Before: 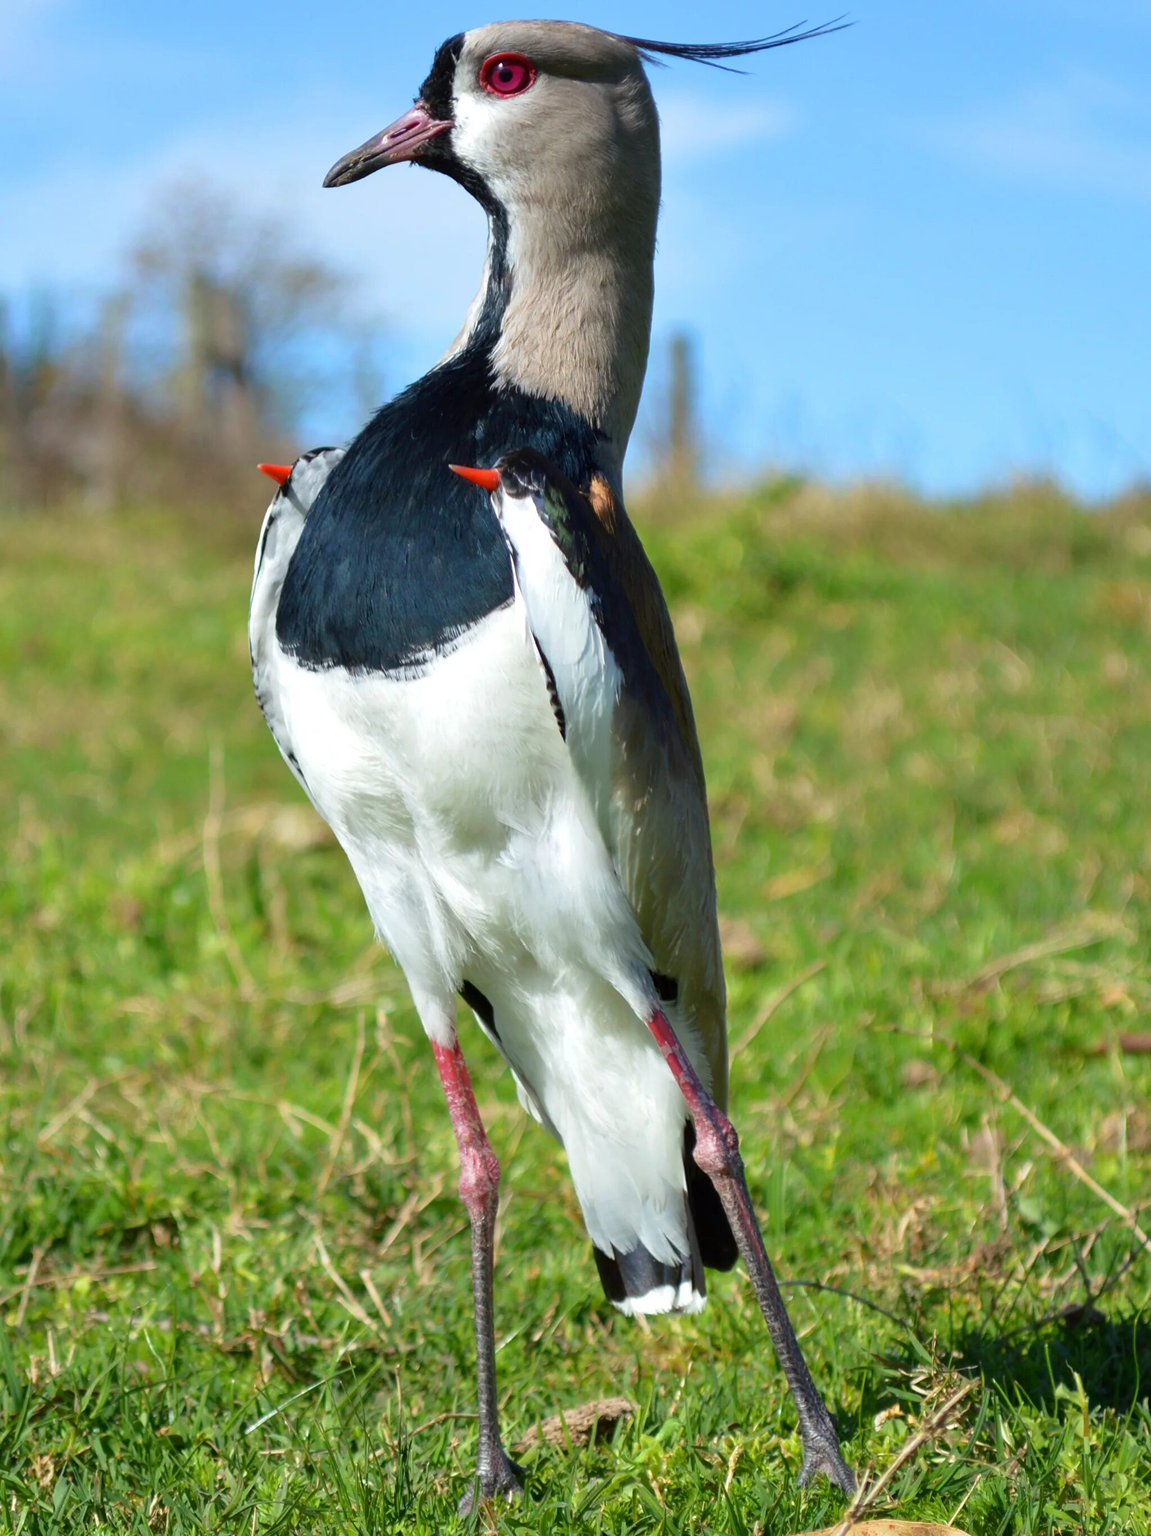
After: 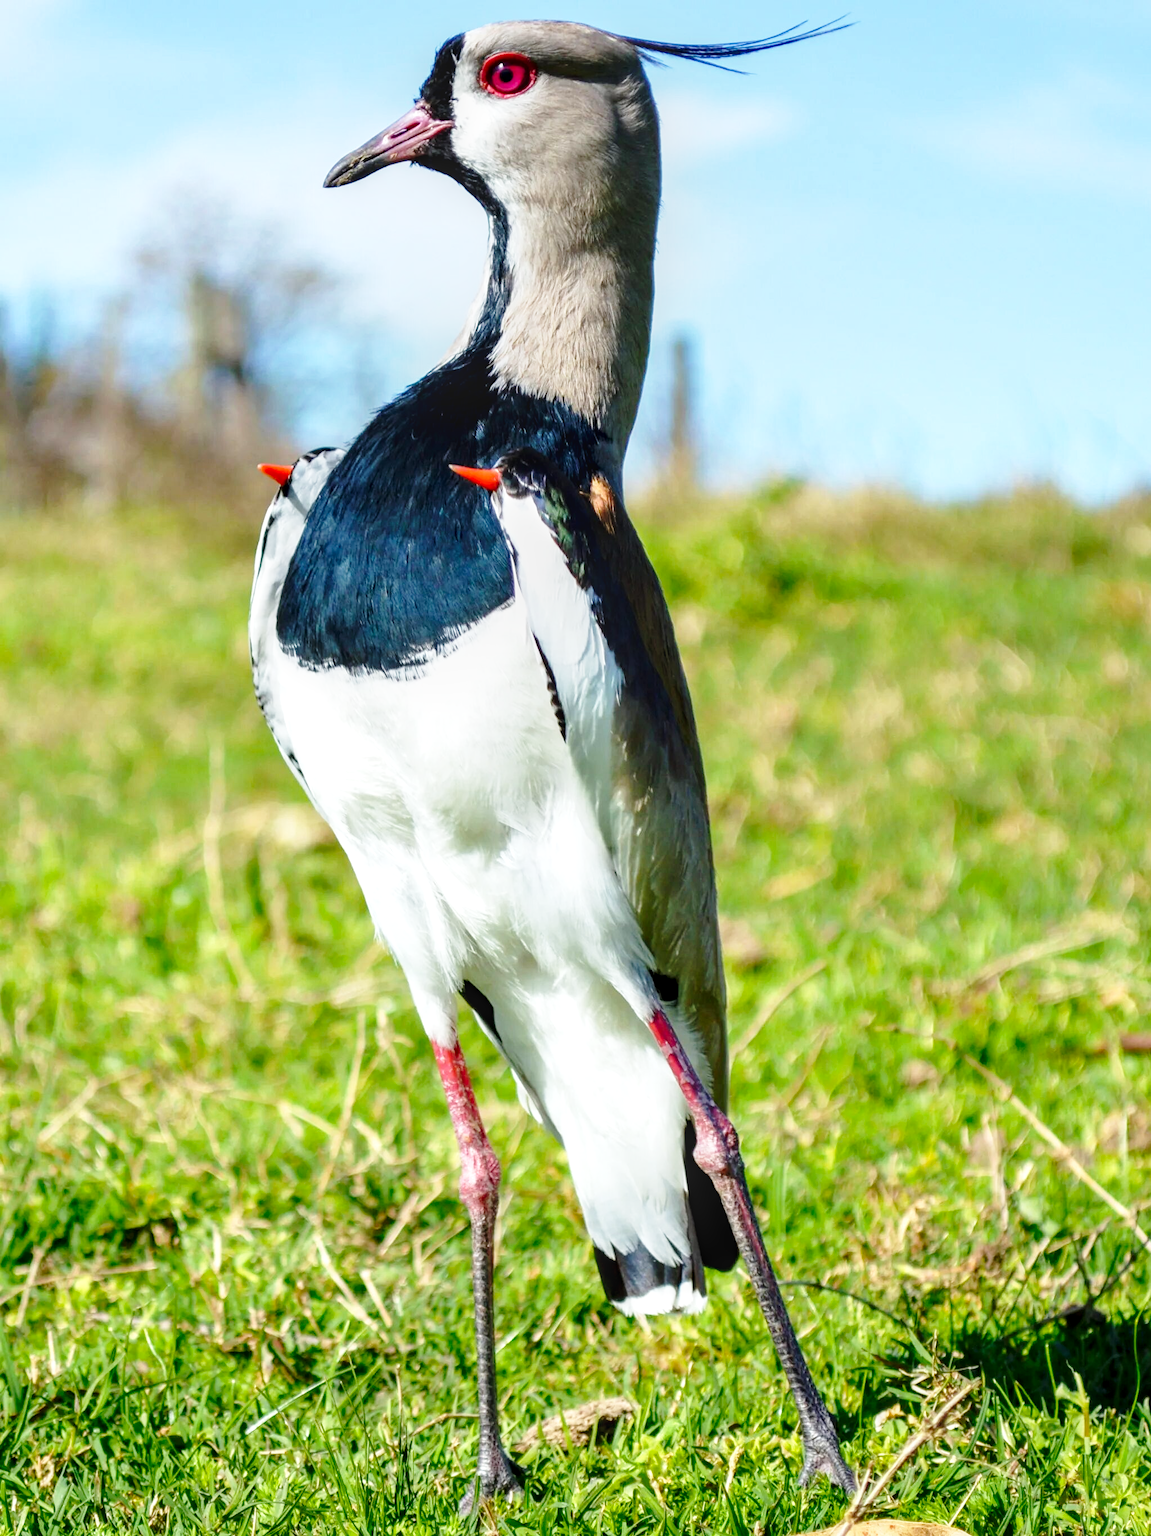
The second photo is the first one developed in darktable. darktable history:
exposure: black level correction 0.005, exposure 0.005 EV, compensate highlight preservation false
base curve: curves: ch0 [(0, 0) (0.028, 0.03) (0.121, 0.232) (0.46, 0.748) (0.859, 0.968) (1, 1)], preserve colors none
local contrast: highlights 55%, shadows 51%, detail 130%, midtone range 0.454
